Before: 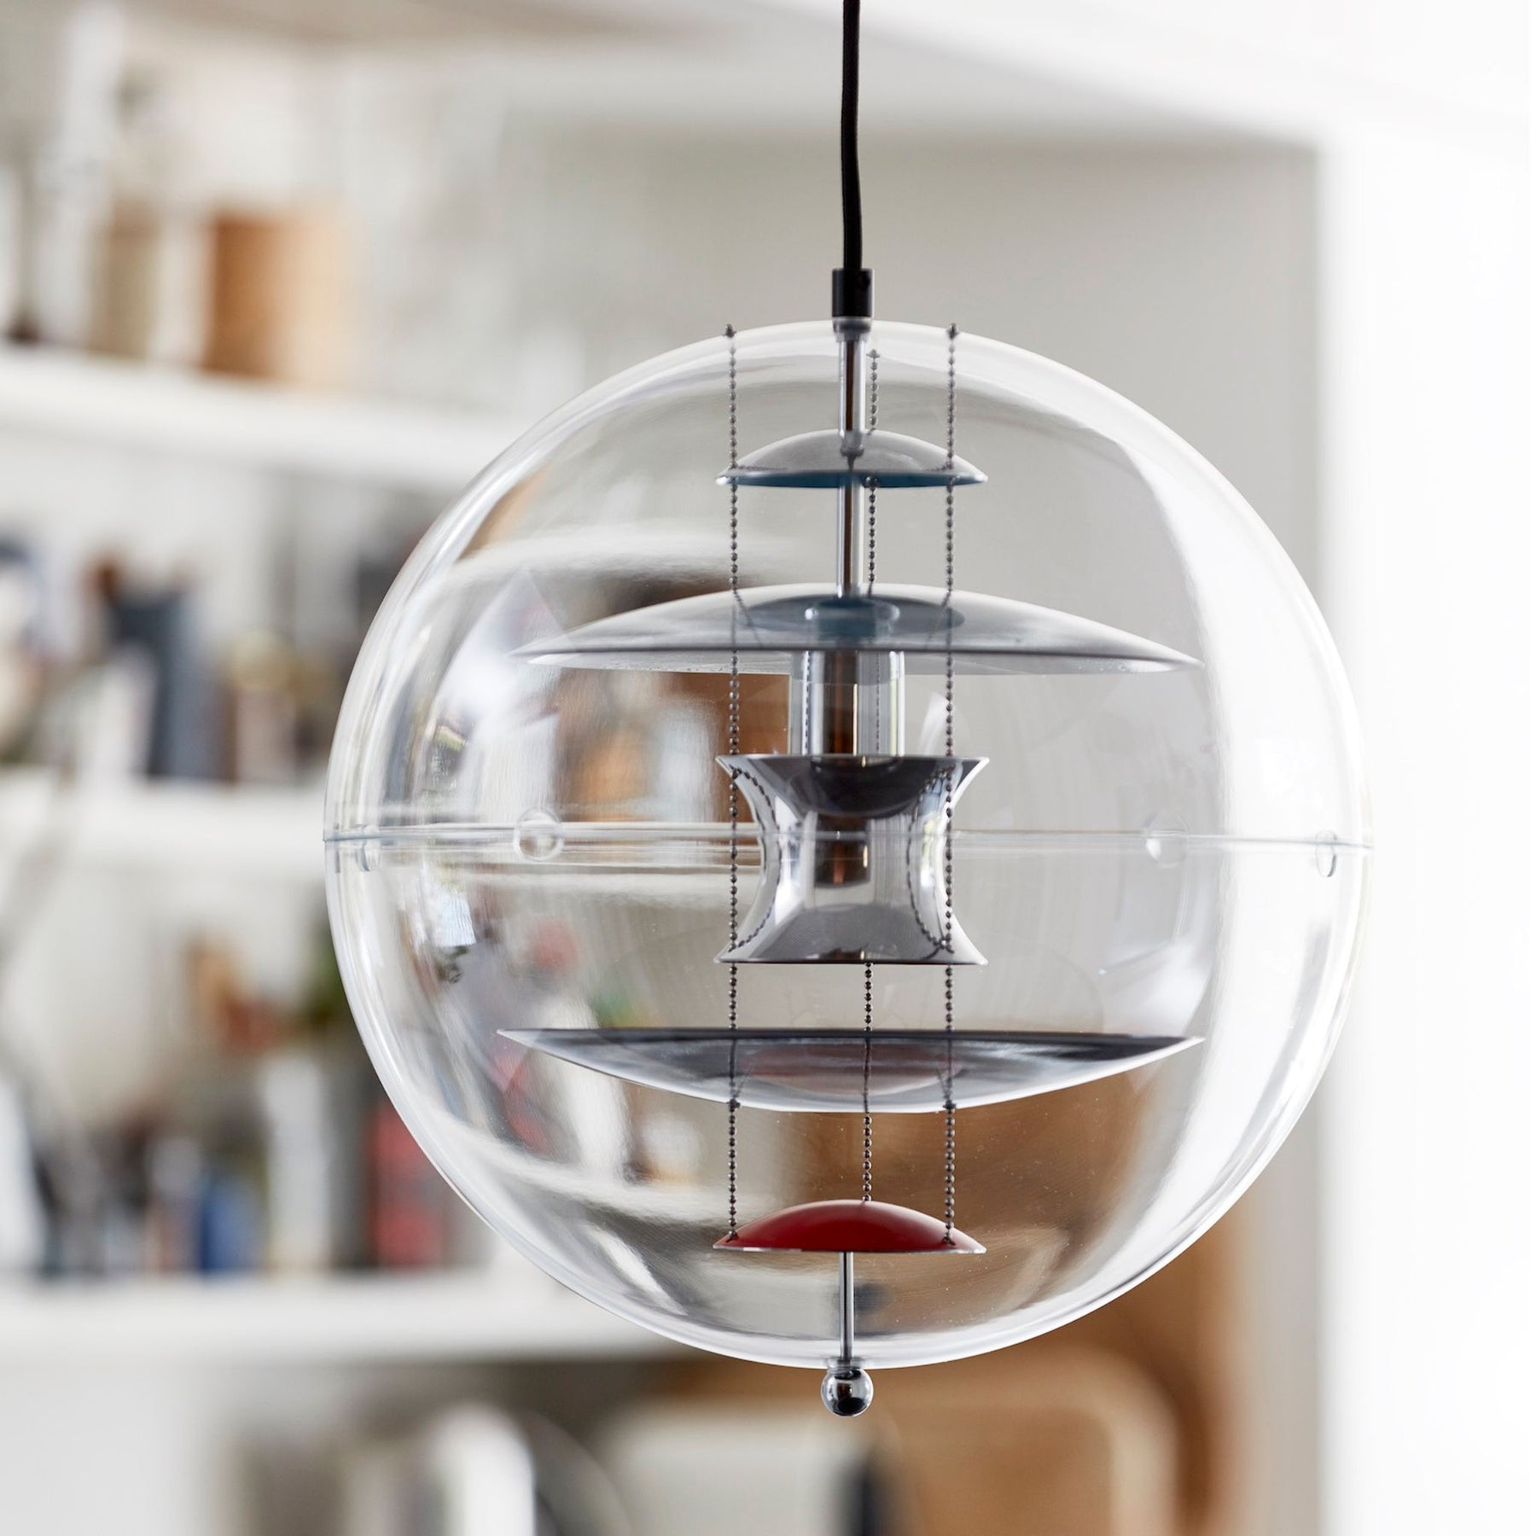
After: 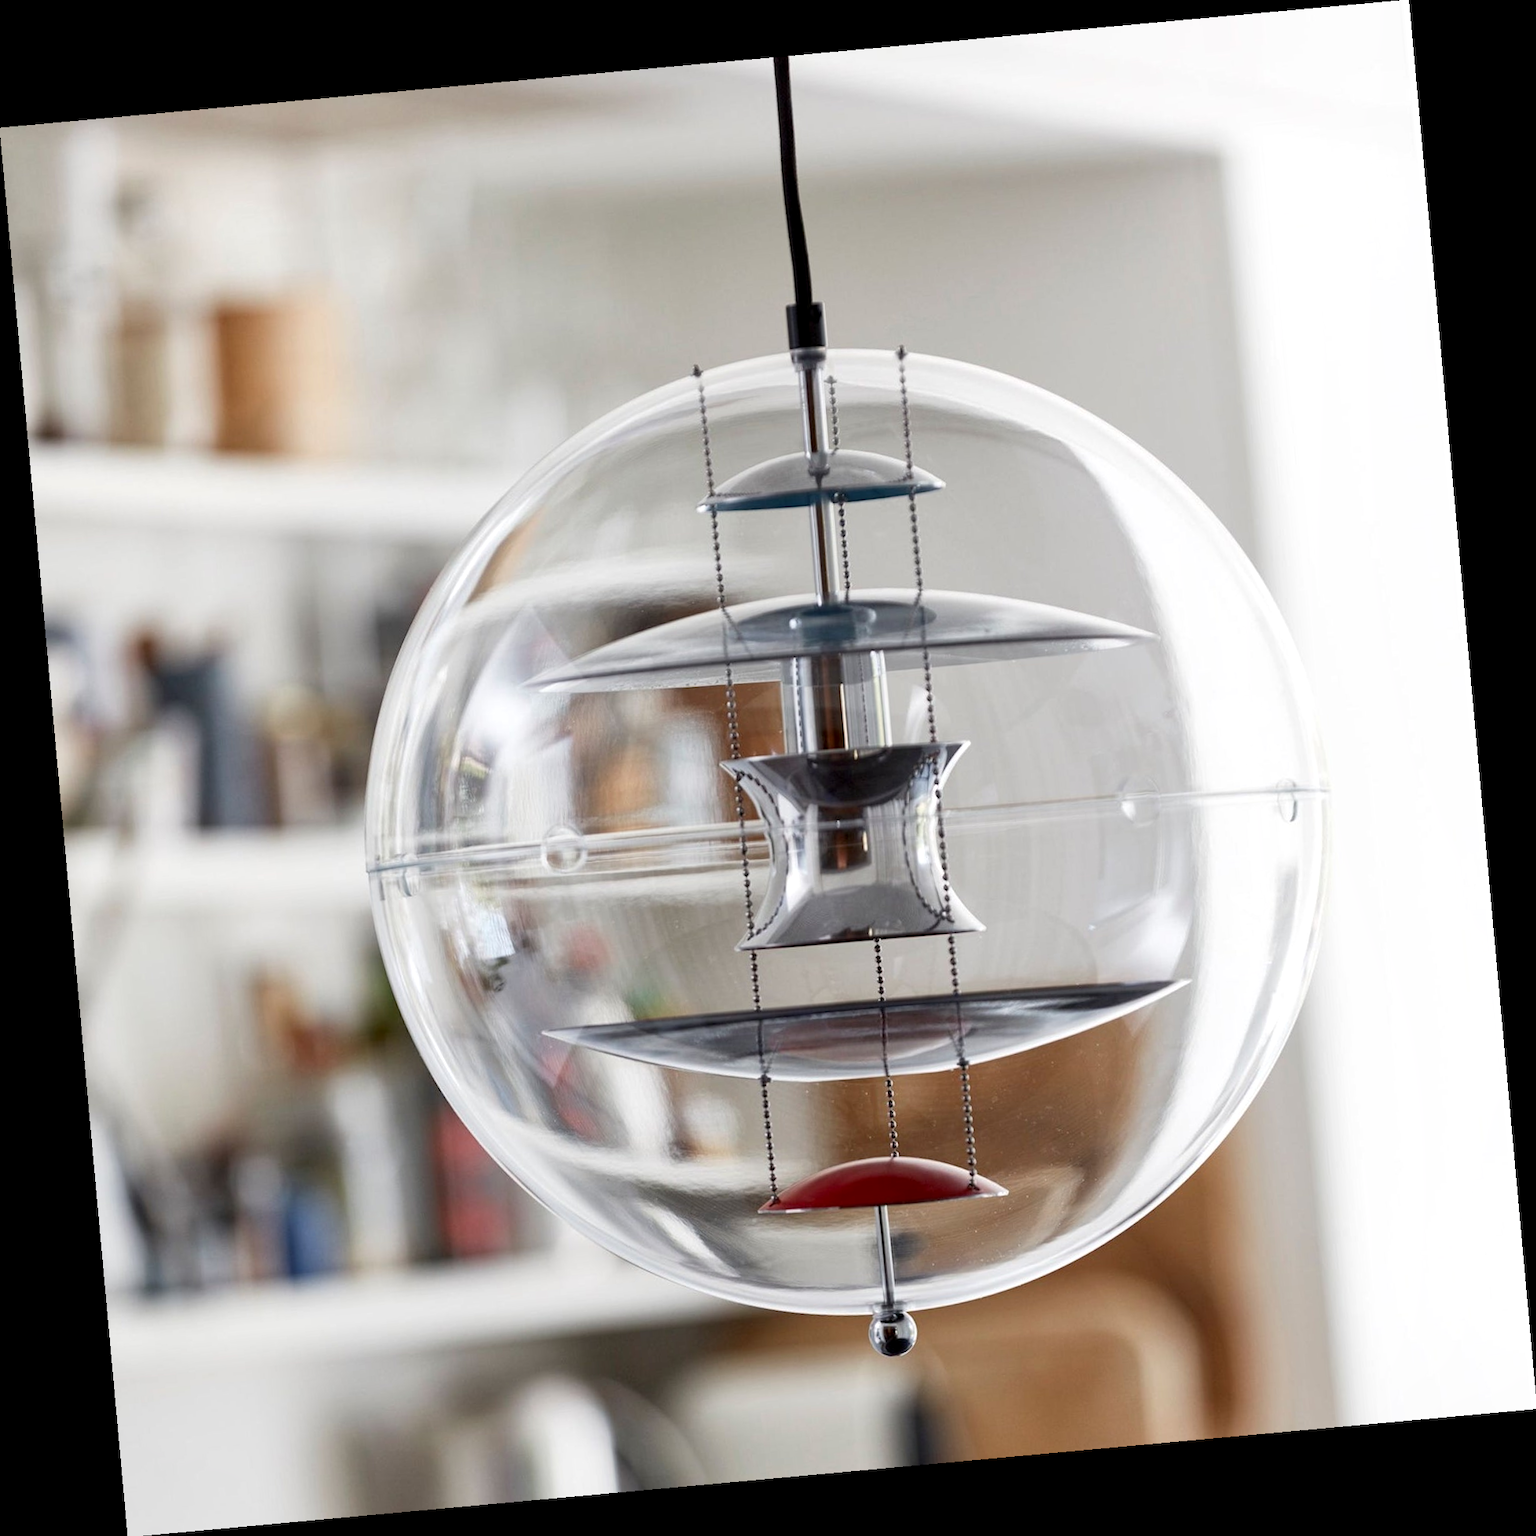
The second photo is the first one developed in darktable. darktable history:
local contrast: highlights 100%, shadows 100%, detail 120%, midtone range 0.2
rotate and perspective: rotation -5.2°, automatic cropping off
